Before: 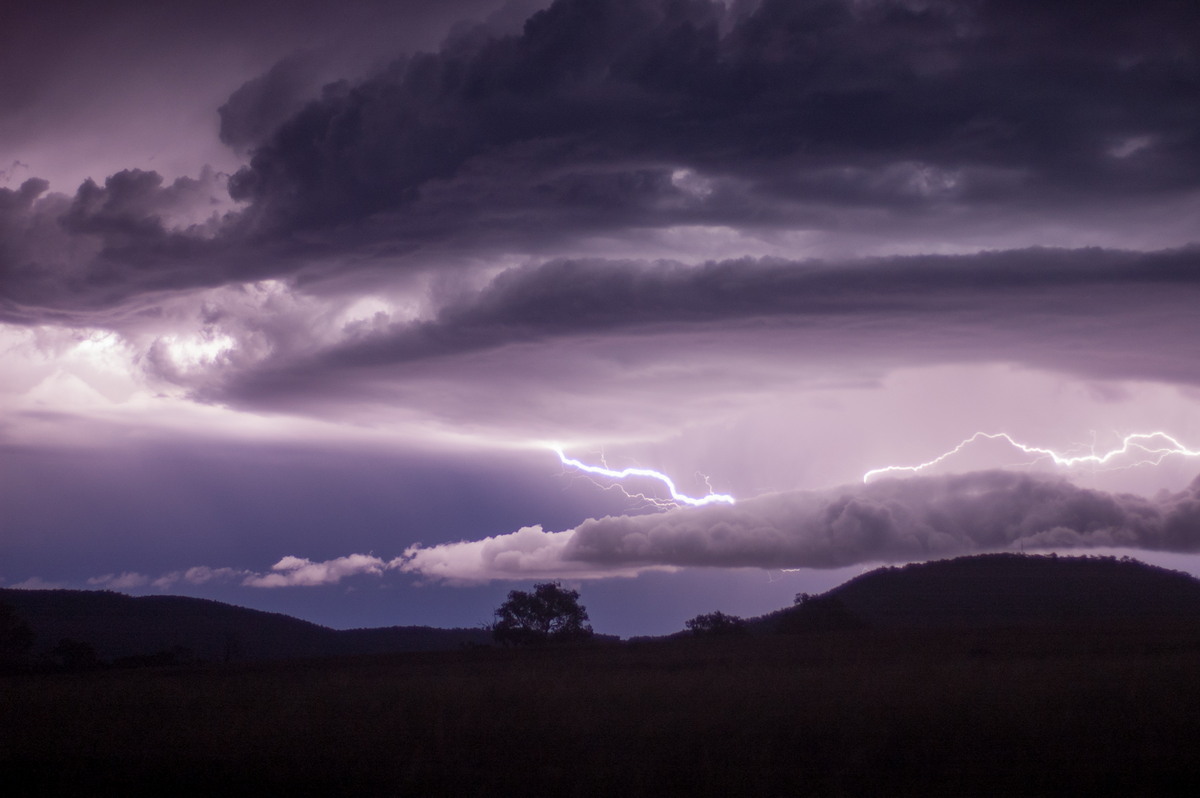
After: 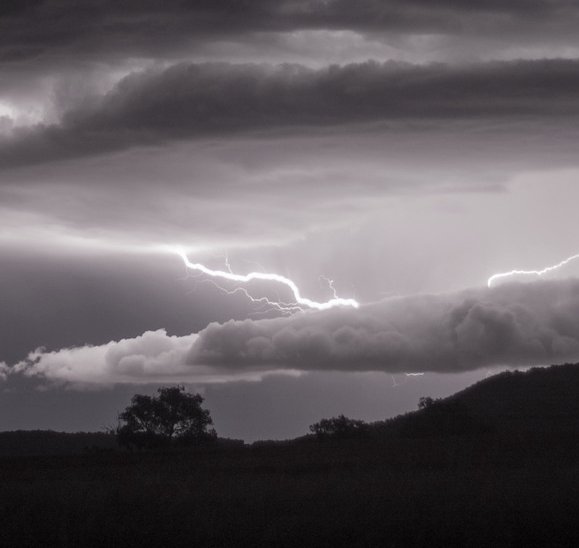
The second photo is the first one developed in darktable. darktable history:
crop: left 31.379%, top 24.658%, right 20.326%, bottom 6.628%
color contrast: green-magenta contrast 0.3, blue-yellow contrast 0.15
